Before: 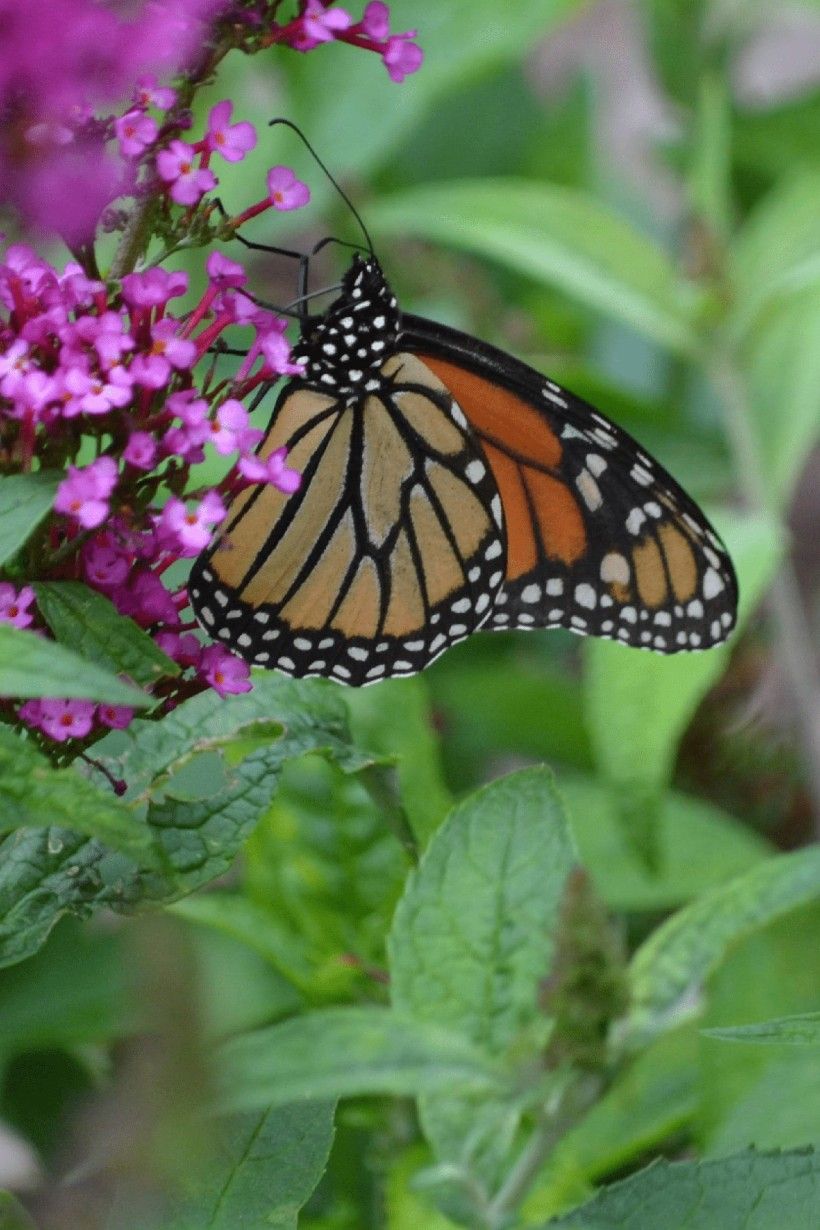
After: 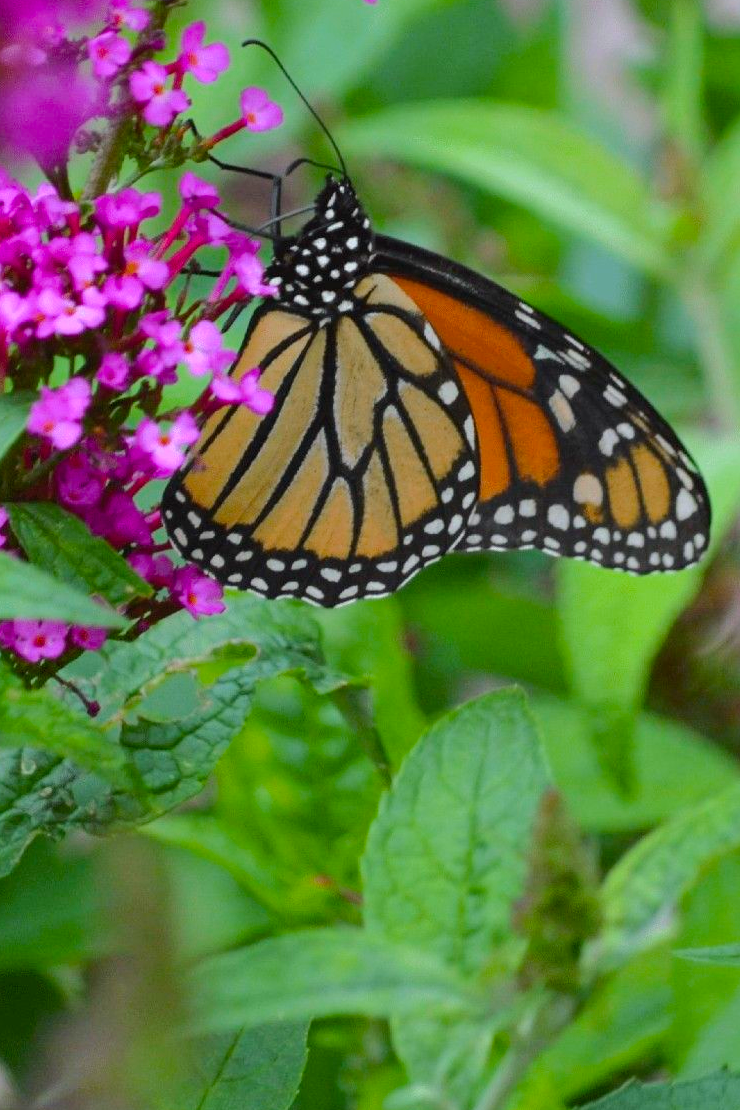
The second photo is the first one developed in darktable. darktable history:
crop: left 3.305%, top 6.436%, right 6.389%, bottom 3.258%
color balance rgb: perceptual saturation grading › global saturation 25%, perceptual brilliance grading › mid-tones 10%, perceptual brilliance grading › shadows 15%, global vibrance 20%
